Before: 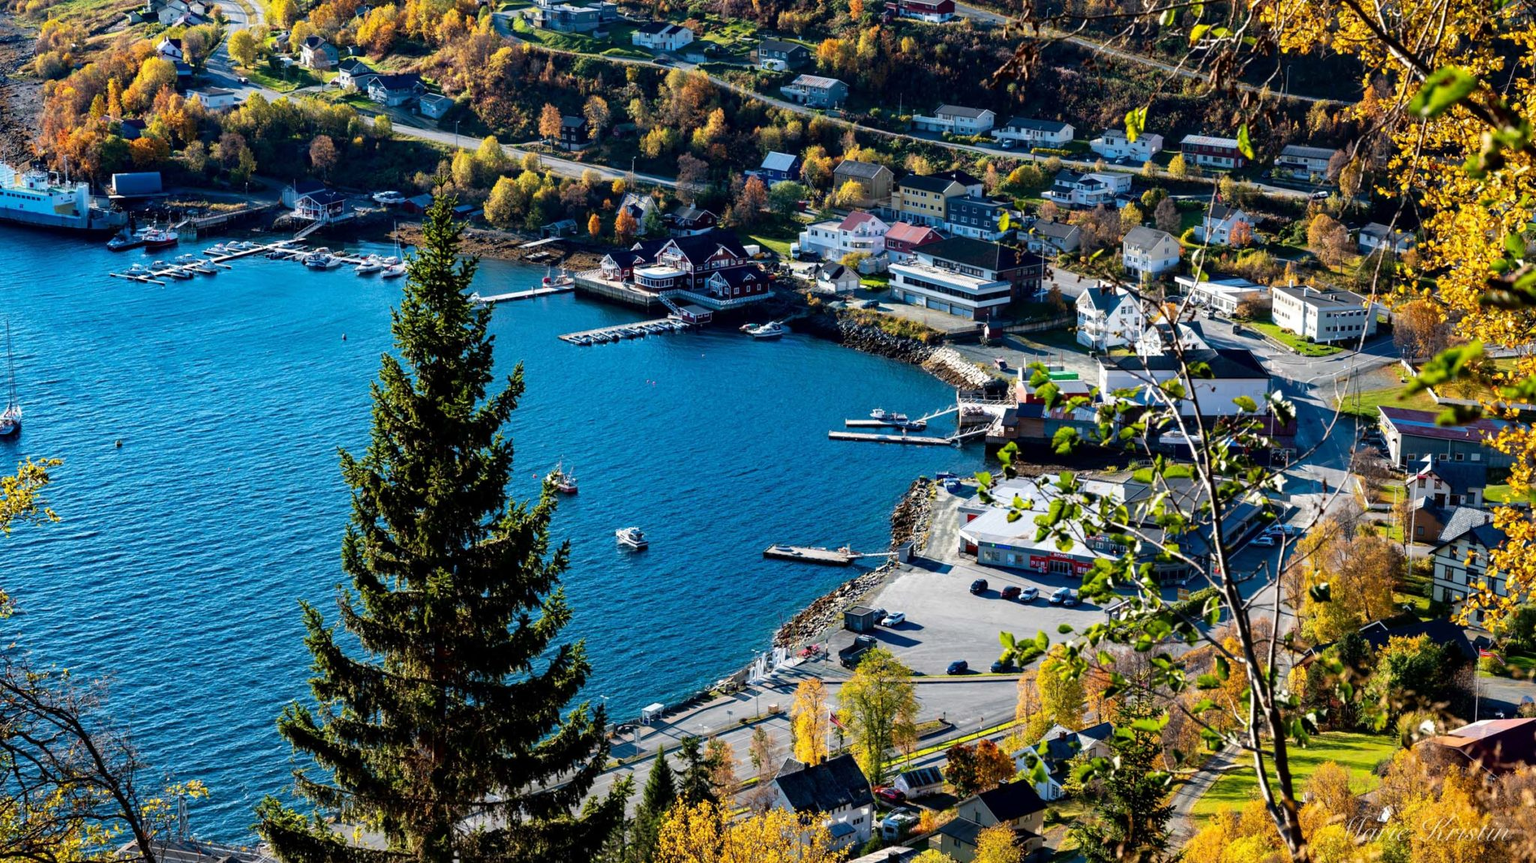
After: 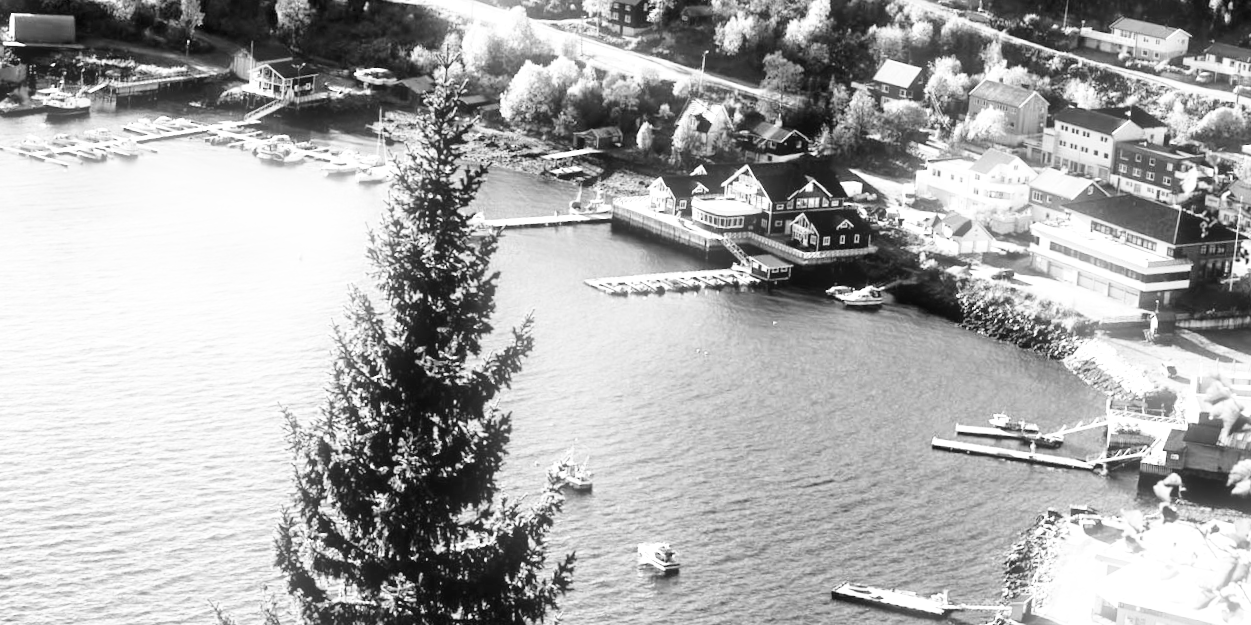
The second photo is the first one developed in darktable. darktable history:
base curve: curves: ch0 [(0, 0) (0.028, 0.03) (0.121, 0.232) (0.46, 0.748) (0.859, 0.968) (1, 1)], preserve colors none
exposure: black level correction 0, exposure 0.7 EV, compensate exposure bias true, compensate highlight preservation false
bloom: size 5%, threshold 95%, strength 15%
color balance rgb: linear chroma grading › shadows -2.2%, linear chroma grading › highlights -15%, linear chroma grading › global chroma -10%, linear chroma grading › mid-tones -10%, perceptual saturation grading › global saturation 45%, perceptual saturation grading › highlights -50%, perceptual saturation grading › shadows 30%, perceptual brilliance grading › global brilliance 18%, global vibrance 45%
color balance: contrast -15%
crop and rotate: angle -4.99°, left 2.122%, top 6.945%, right 27.566%, bottom 30.519%
monochrome: a 32, b 64, size 2.3, highlights 1
